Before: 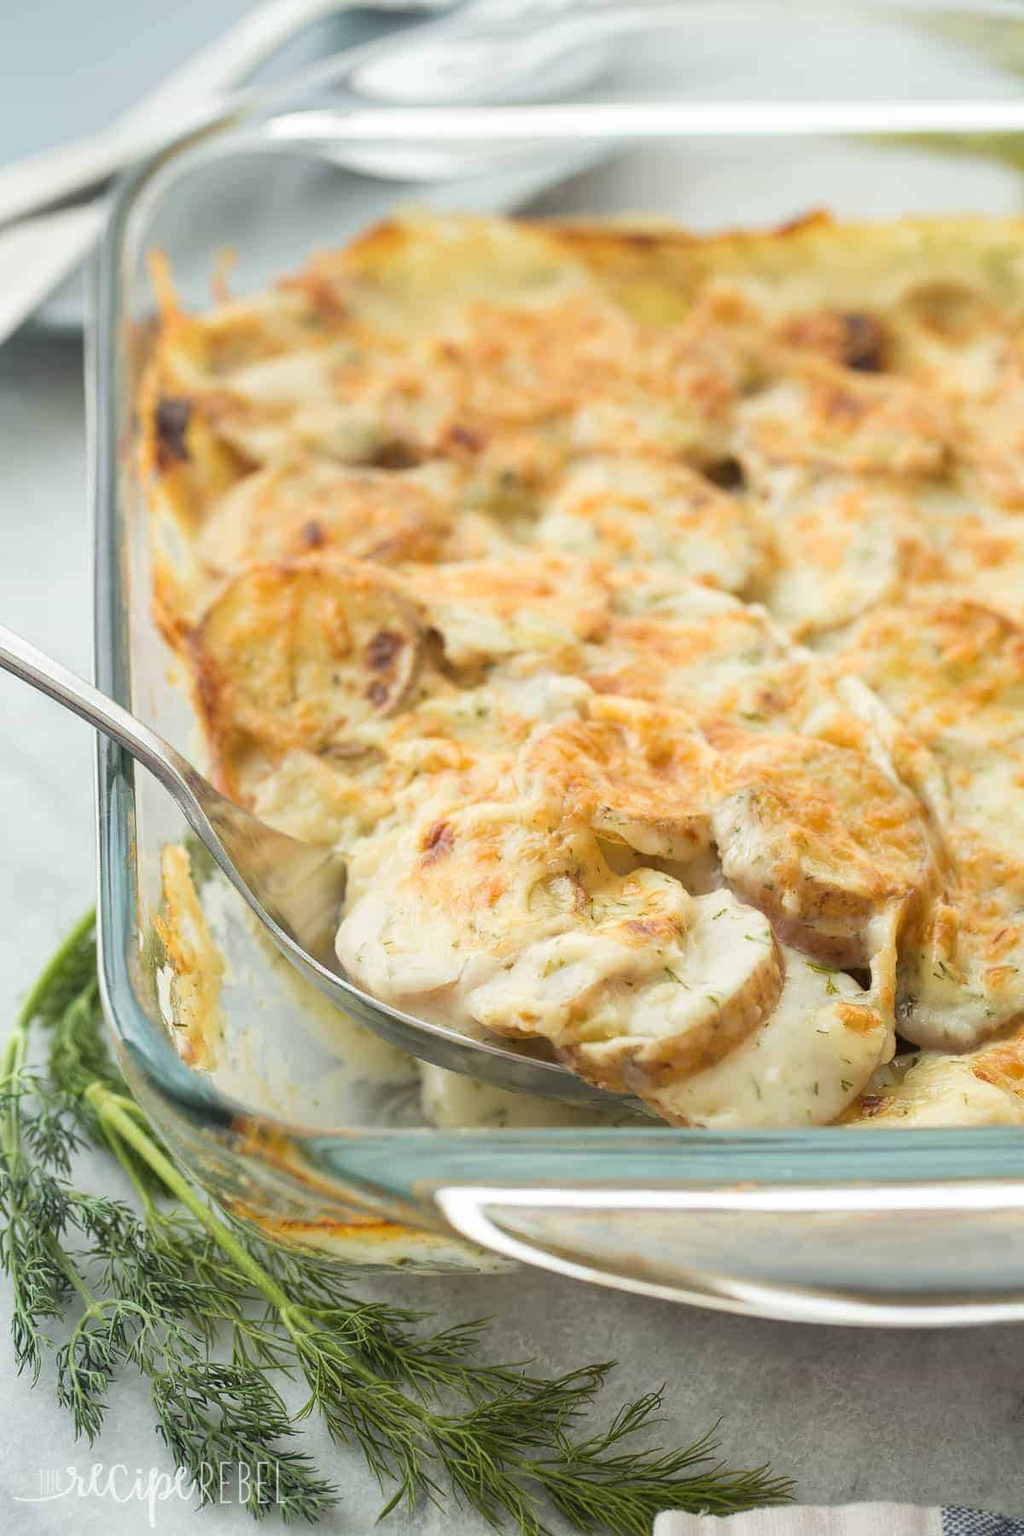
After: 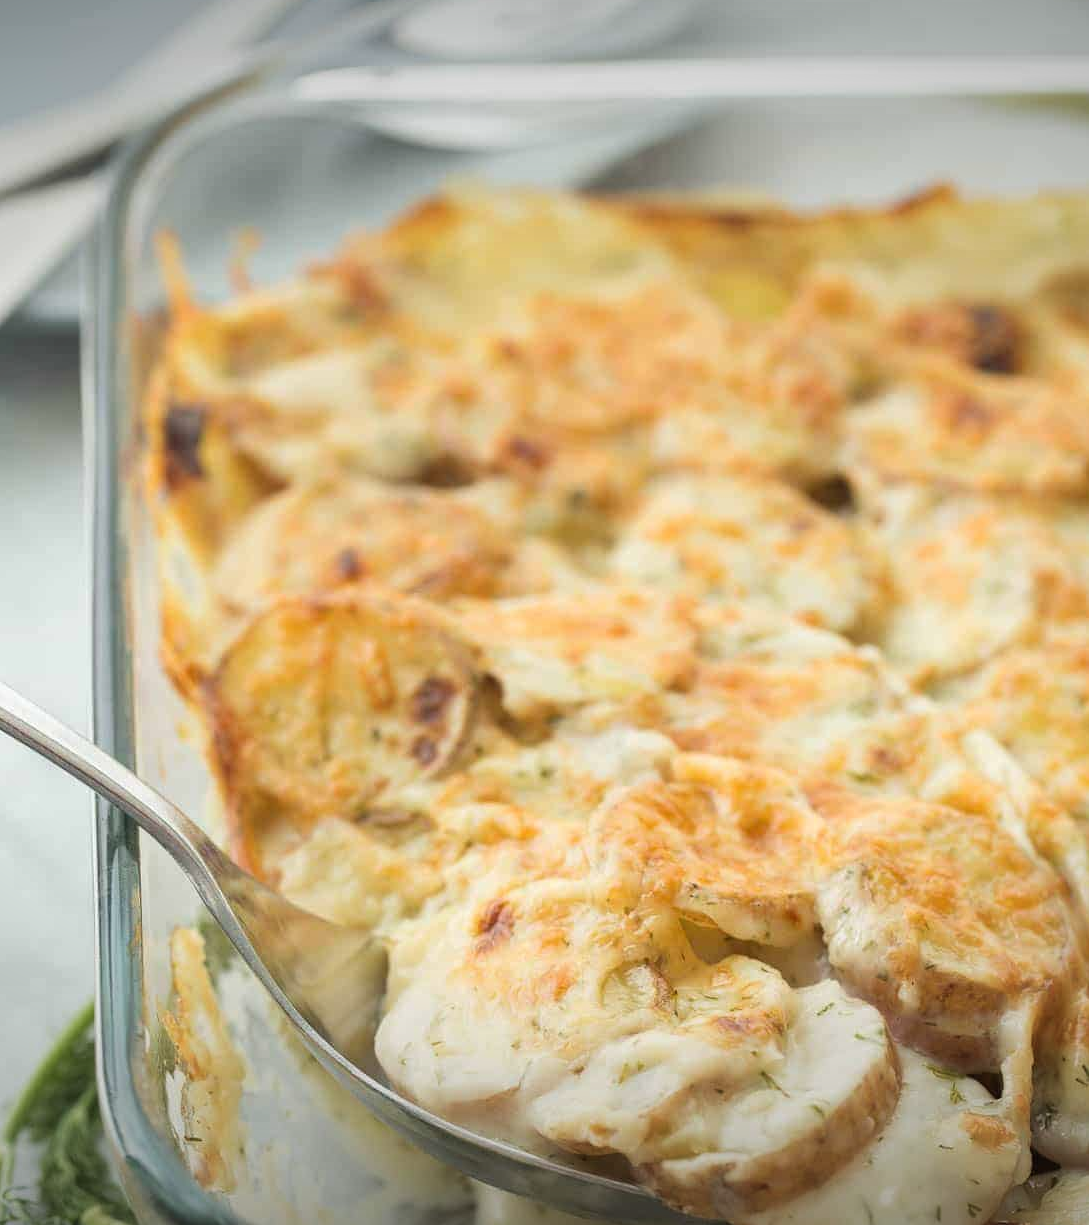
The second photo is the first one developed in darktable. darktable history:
vignetting: fall-off start 98.1%, fall-off radius 100.38%, brightness -0.576, saturation -0.263, width/height ratio 1.423
crop: left 1.547%, top 3.449%, right 7.698%, bottom 28.466%
